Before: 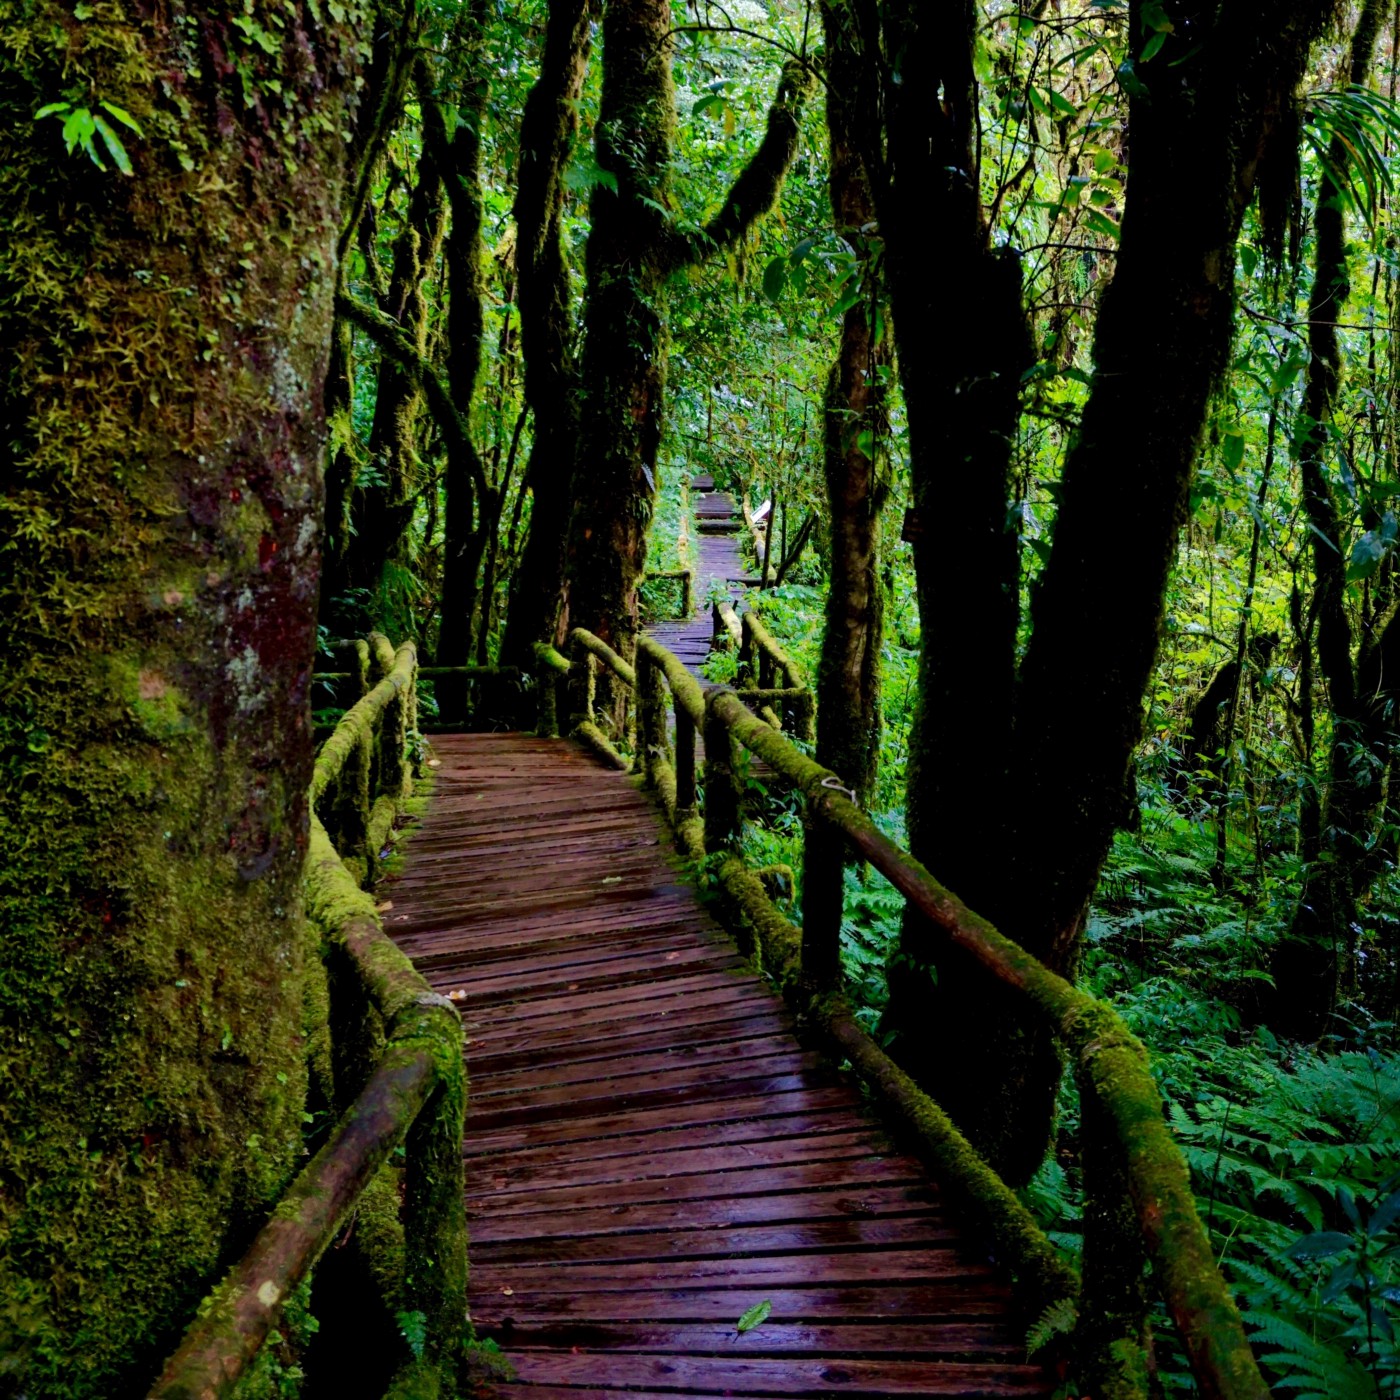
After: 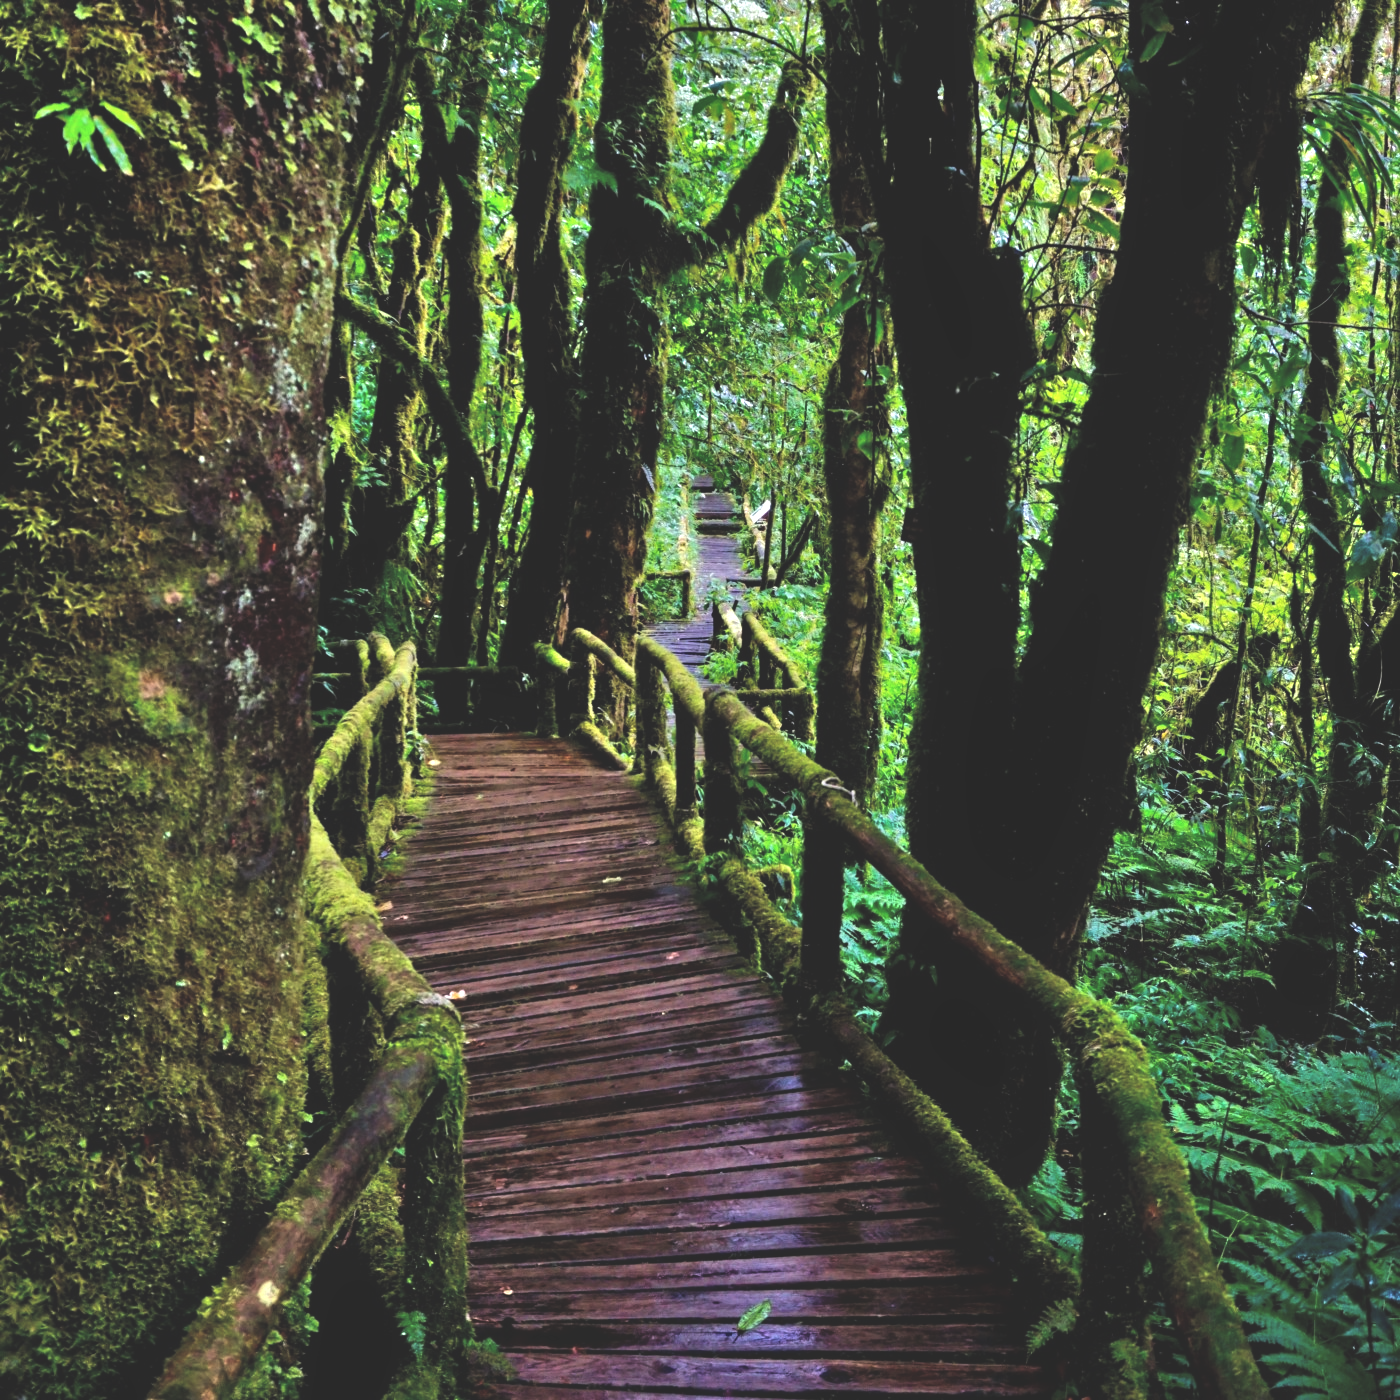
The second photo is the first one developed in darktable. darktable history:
tone equalizer: -7 EV 0.15 EV, -6 EV 0.6 EV, -5 EV 1.15 EV, -4 EV 1.33 EV, -3 EV 1.15 EV, -2 EV 0.6 EV, -1 EV 0.15 EV, mask exposure compensation -0.5 EV
exposure: black level correction -0.03, compensate highlight preservation false
levels: levels [0.101, 0.578, 0.953]
